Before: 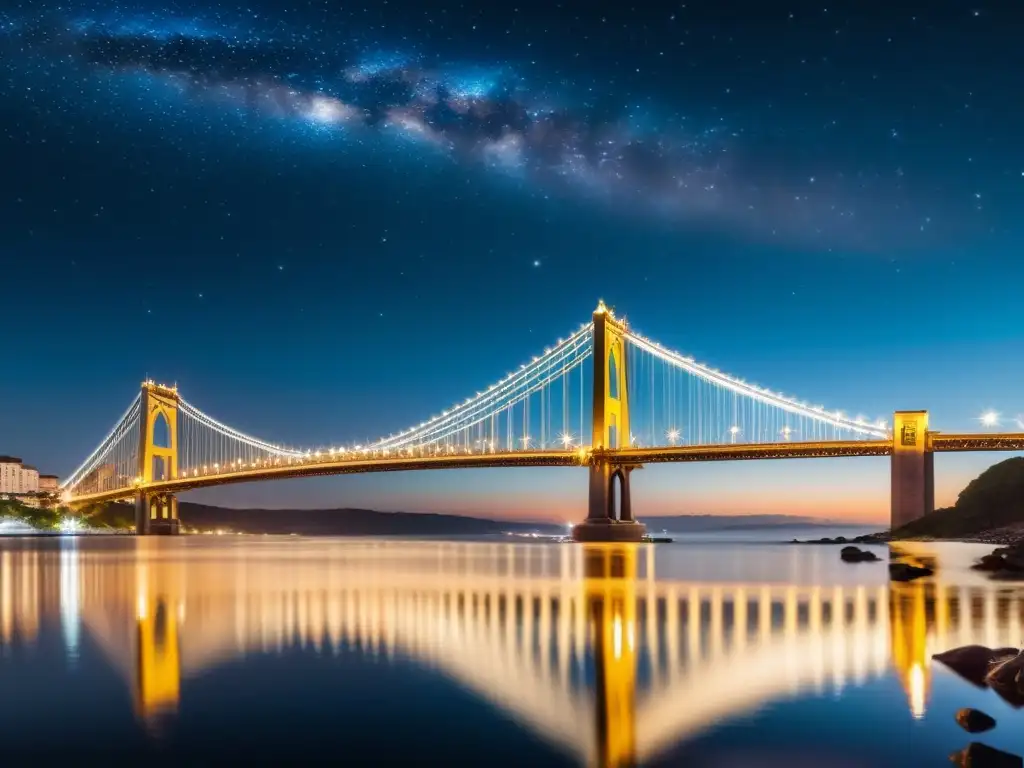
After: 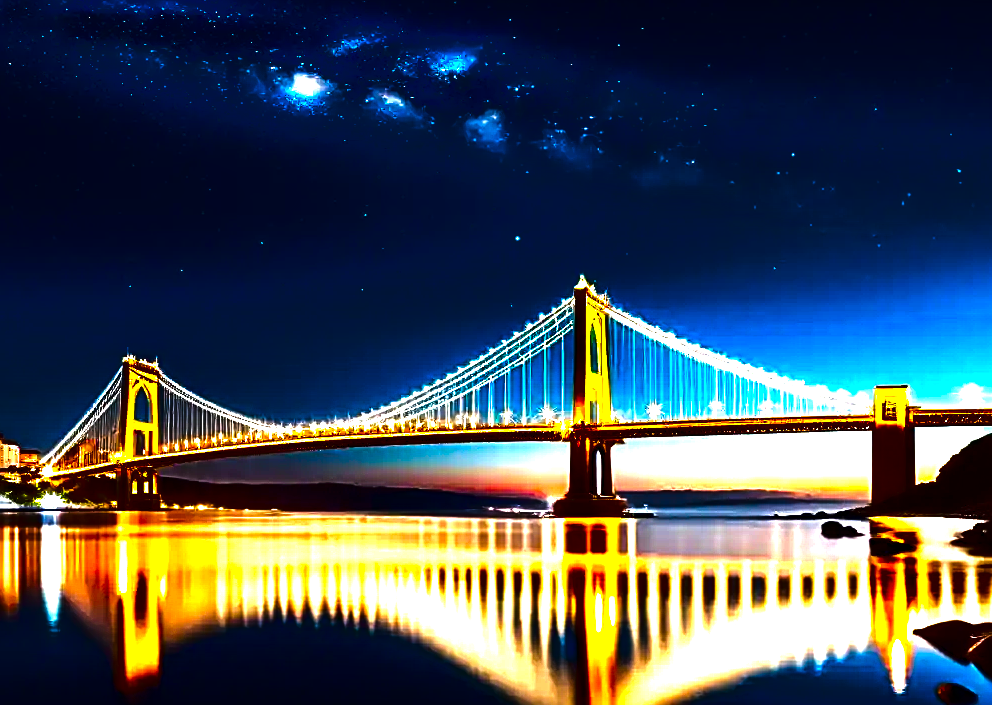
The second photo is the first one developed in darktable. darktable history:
tone equalizer: -8 EV -0.772 EV, -7 EV -0.712 EV, -6 EV -0.574 EV, -5 EV -0.371 EV, -3 EV 0.382 EV, -2 EV 0.6 EV, -1 EV 0.684 EV, +0 EV 0.768 EV
crop: left 1.861%, top 3.265%, right 1.219%, bottom 4.85%
tone curve: curves: ch0 [(0, 0) (0.003, 0.001) (0.011, 0.004) (0.025, 0.011) (0.044, 0.021) (0.069, 0.028) (0.1, 0.036) (0.136, 0.051) (0.177, 0.085) (0.224, 0.127) (0.277, 0.193) (0.335, 0.266) (0.399, 0.338) (0.468, 0.419) (0.543, 0.504) (0.623, 0.593) (0.709, 0.689) (0.801, 0.784) (0.898, 0.888) (1, 1)], color space Lab, linked channels, preserve colors none
color balance rgb: linear chroma grading › global chroma 15.376%, perceptual saturation grading › global saturation 9.806%
contrast brightness saturation: brightness -0.983, saturation 0.991
sharpen: radius 2.815, amount 0.707
exposure: black level correction -0.002, exposure 0.544 EV, compensate highlight preservation false
